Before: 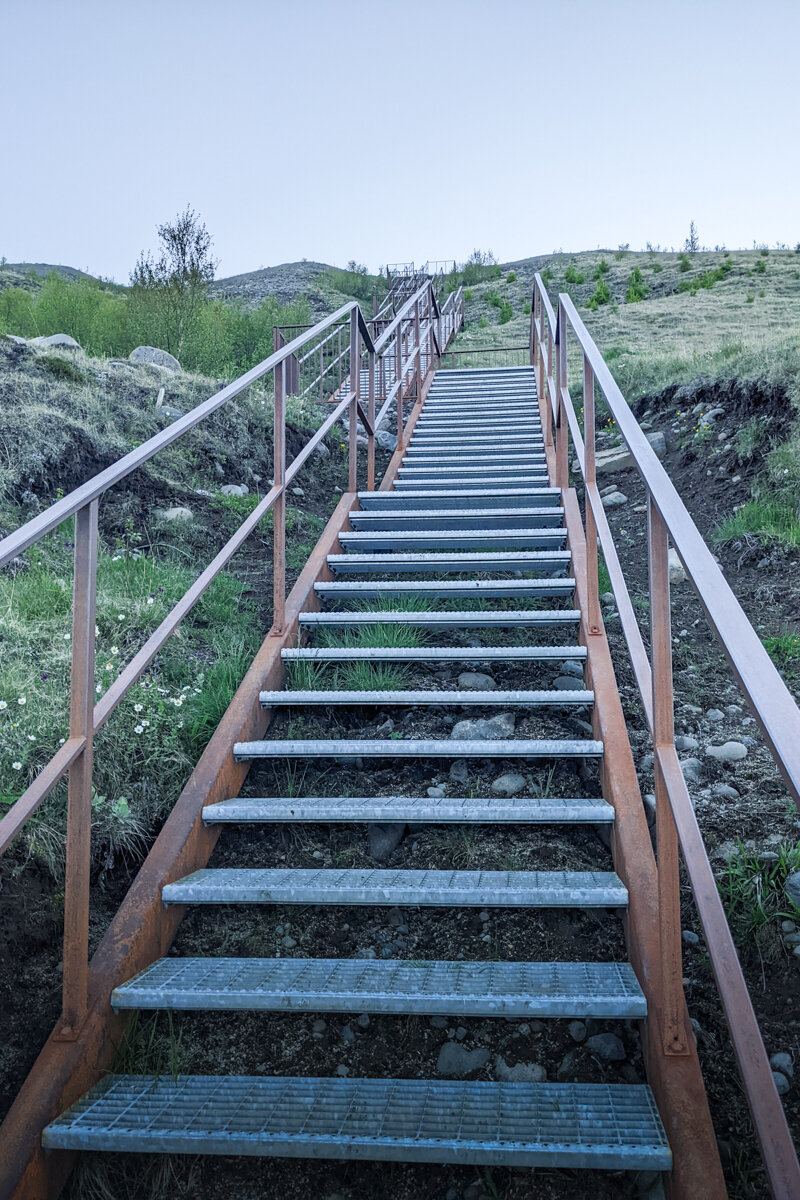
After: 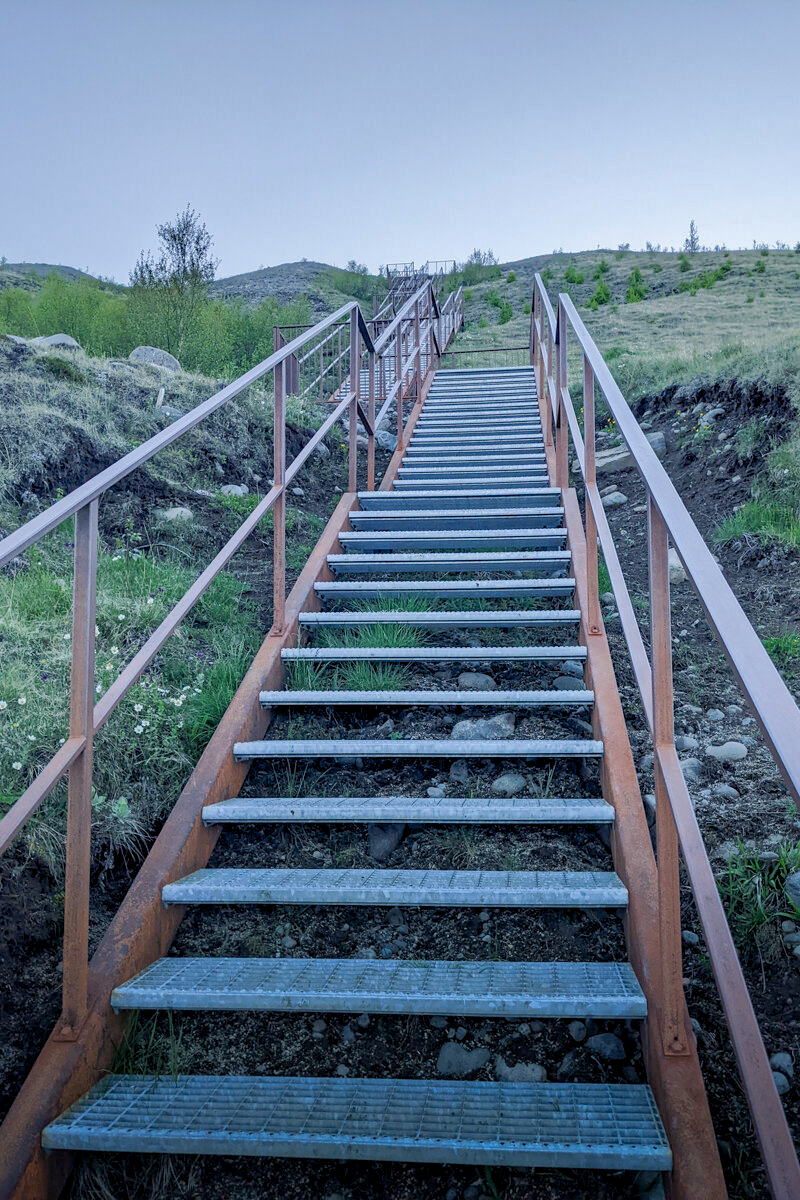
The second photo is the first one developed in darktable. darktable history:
shadows and highlights: shadows 39.76, highlights -59.68
color balance rgb: power › chroma 0.51%, power › hue 261.1°, global offset › luminance -0.514%, perceptual saturation grading › global saturation 0.651%, global vibrance 20%
